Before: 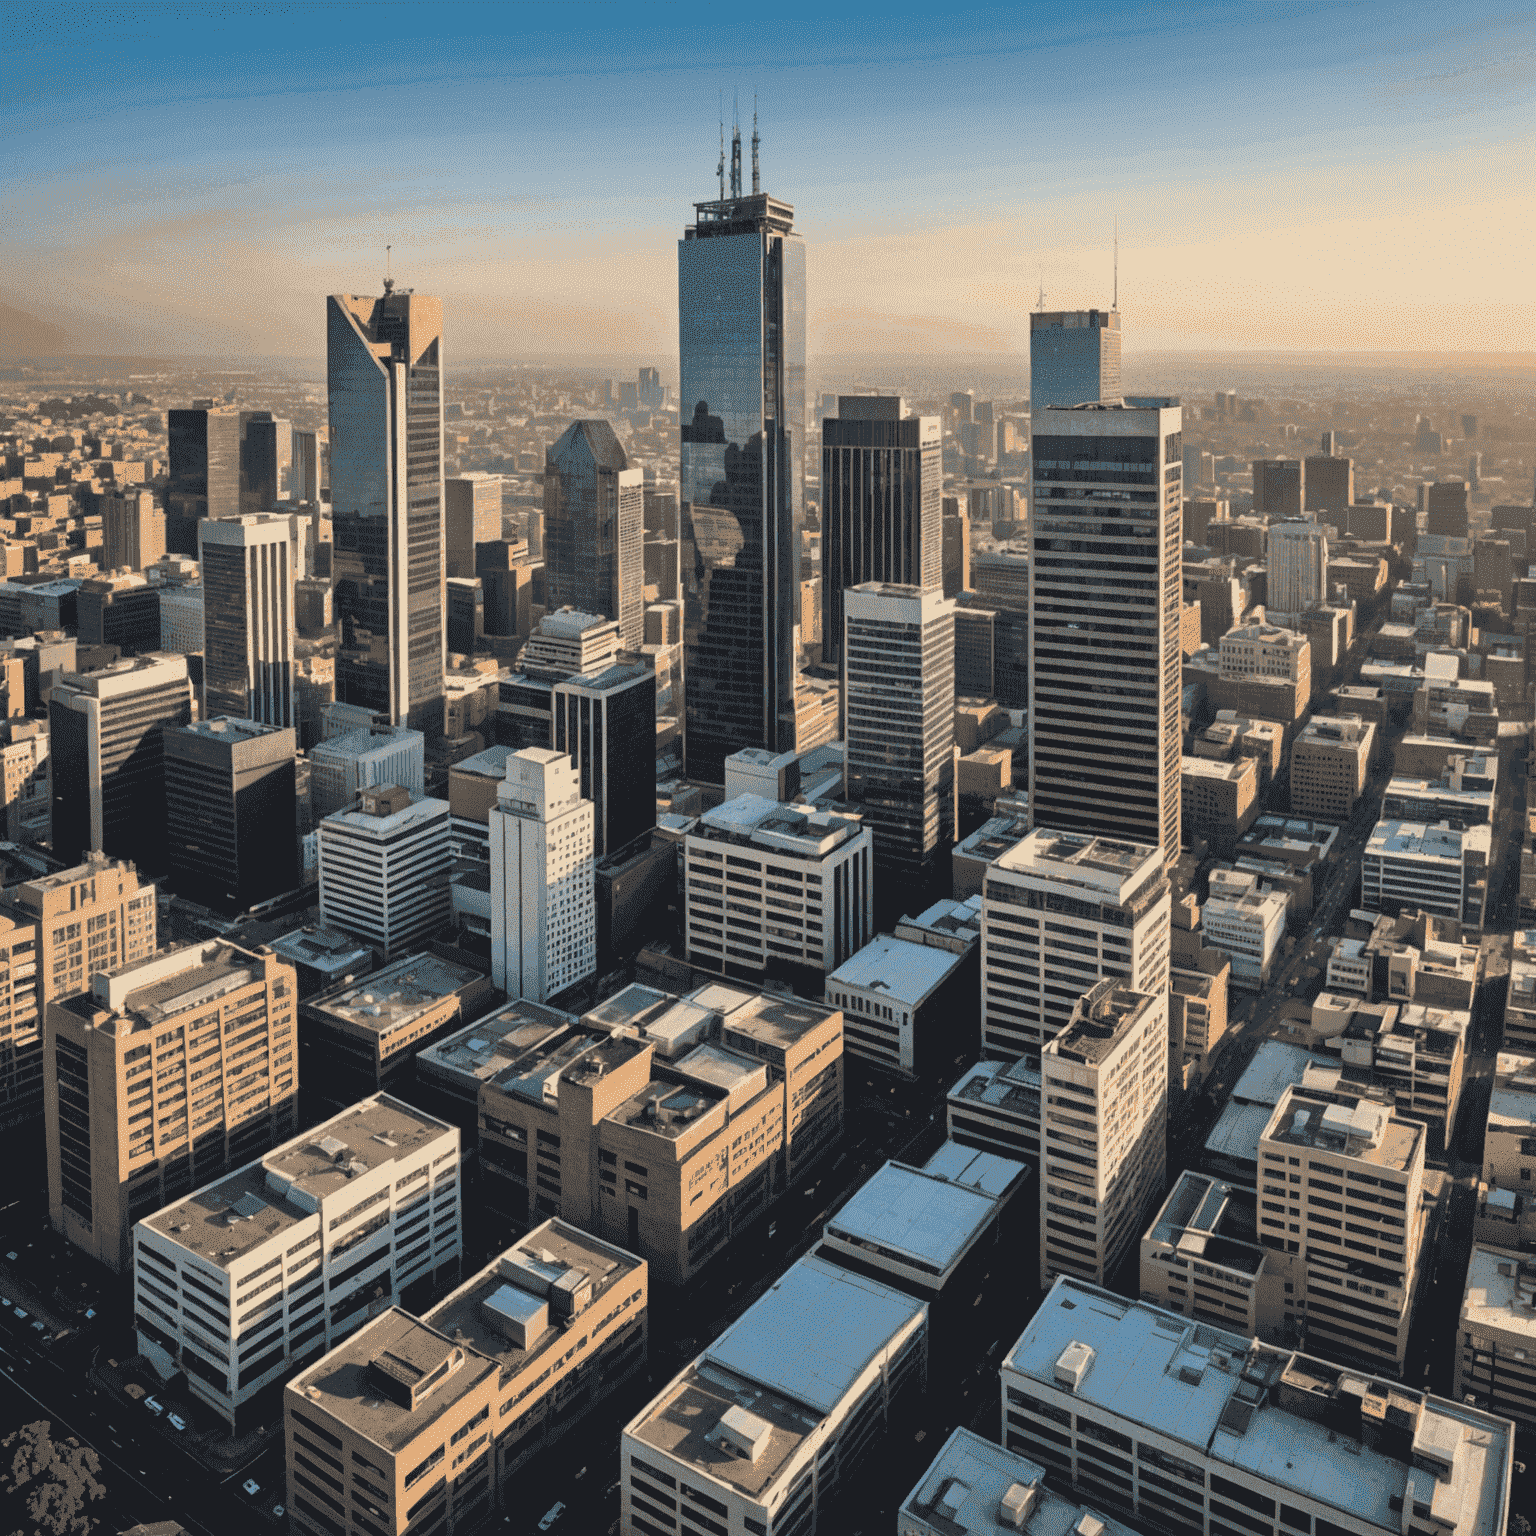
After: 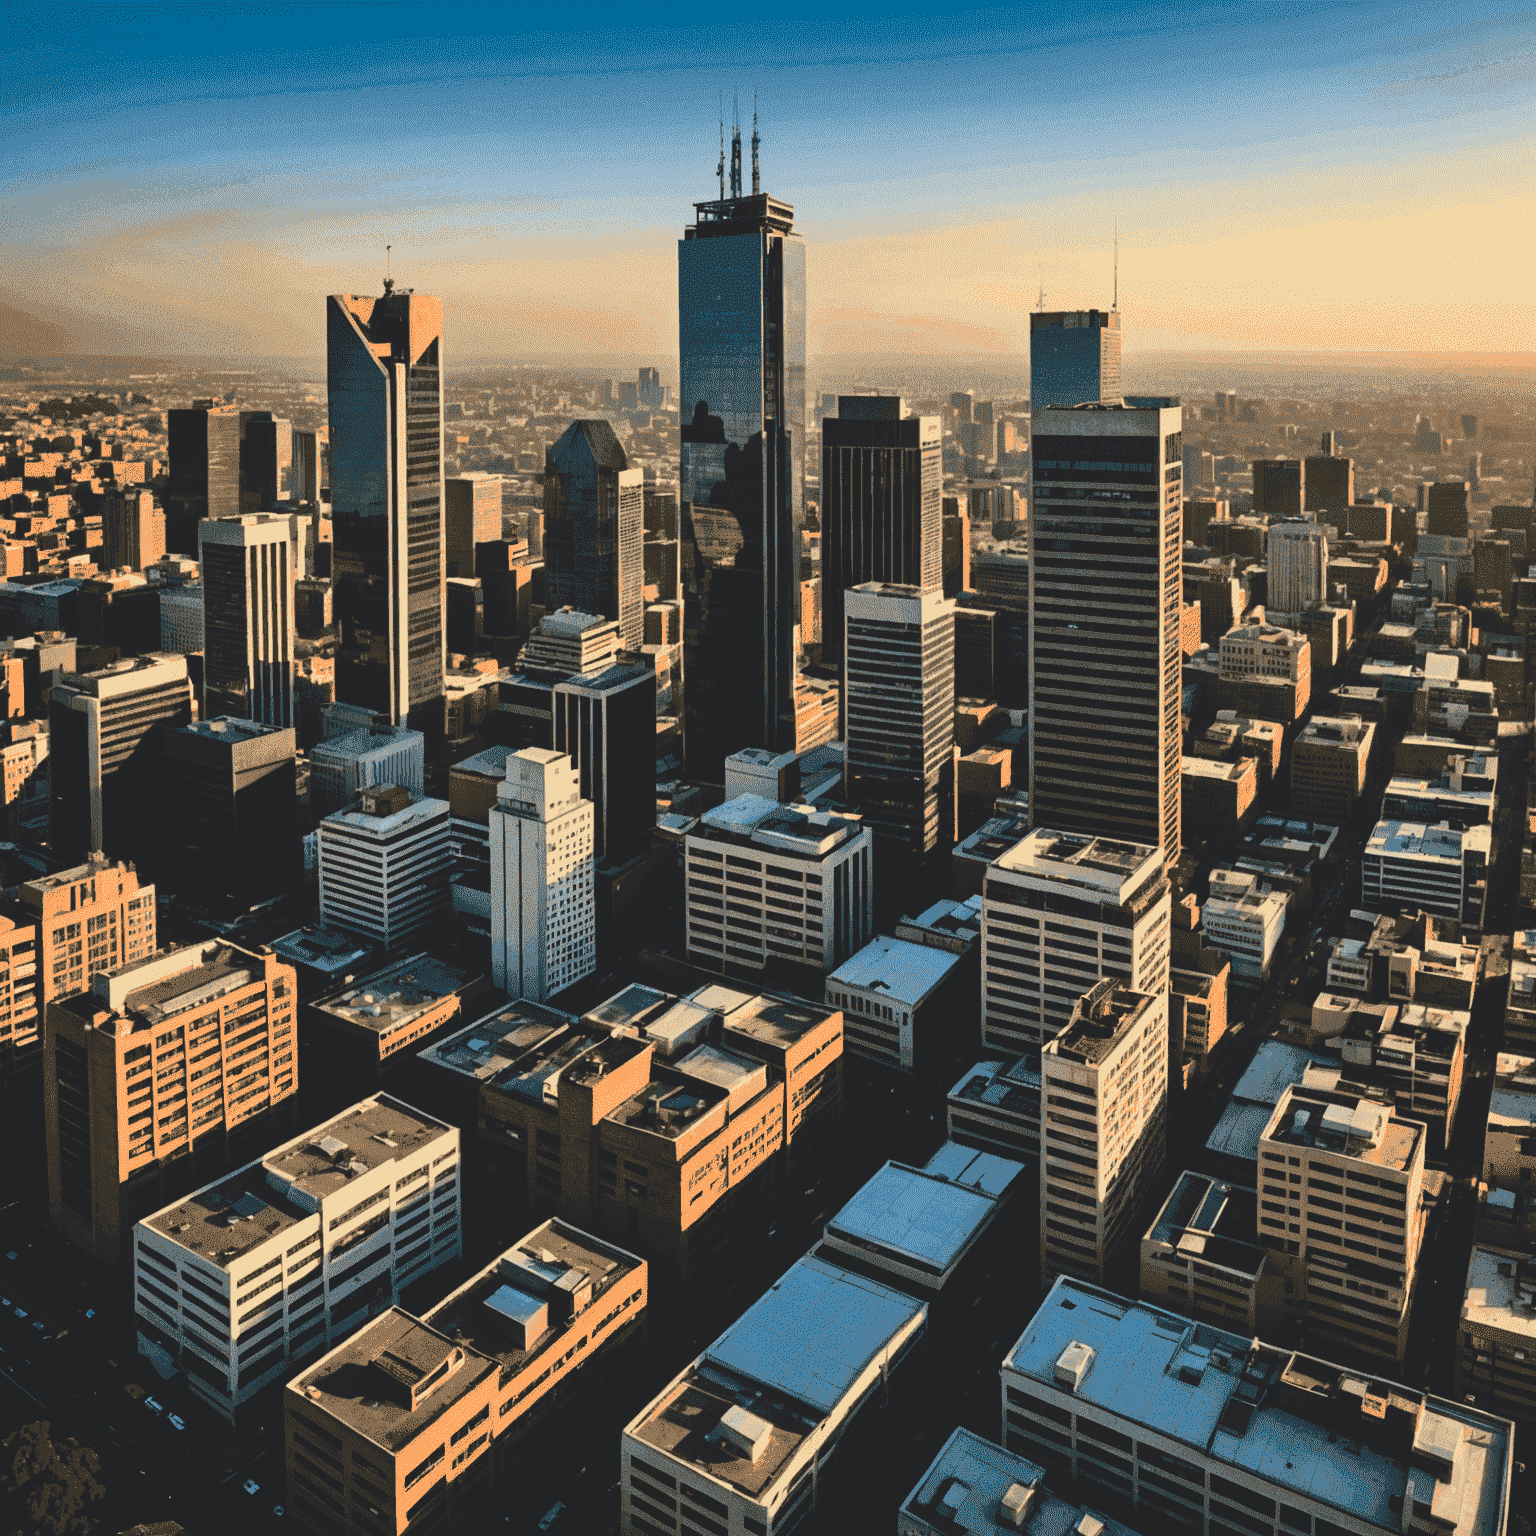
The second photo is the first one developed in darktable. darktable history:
base curve: curves: ch0 [(0, 0.02) (0.083, 0.036) (1, 1)], preserve colors none
tone curve: curves: ch0 [(0, 0.013) (0.054, 0.018) (0.205, 0.191) (0.289, 0.292) (0.39, 0.424) (0.493, 0.551) (0.666, 0.743) (0.795, 0.841) (1, 0.998)]; ch1 [(0, 0) (0.385, 0.343) (0.439, 0.415) (0.494, 0.495) (0.501, 0.501) (0.51, 0.509) (0.548, 0.554) (0.586, 0.614) (0.66, 0.706) (0.783, 0.804) (1, 1)]; ch2 [(0, 0) (0.304, 0.31) (0.403, 0.399) (0.441, 0.428) (0.47, 0.469) (0.498, 0.496) (0.524, 0.538) (0.566, 0.579) (0.633, 0.665) (0.7, 0.711) (1, 1)], color space Lab, independent channels, preserve colors none
